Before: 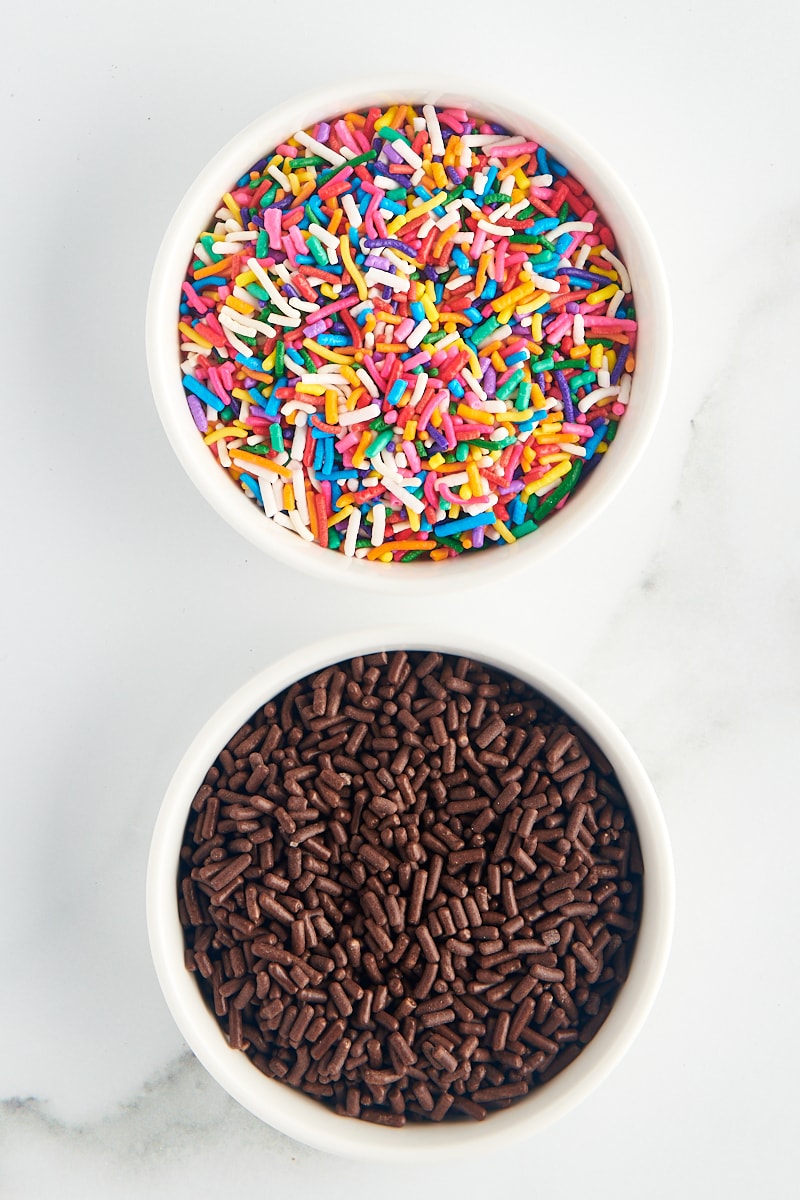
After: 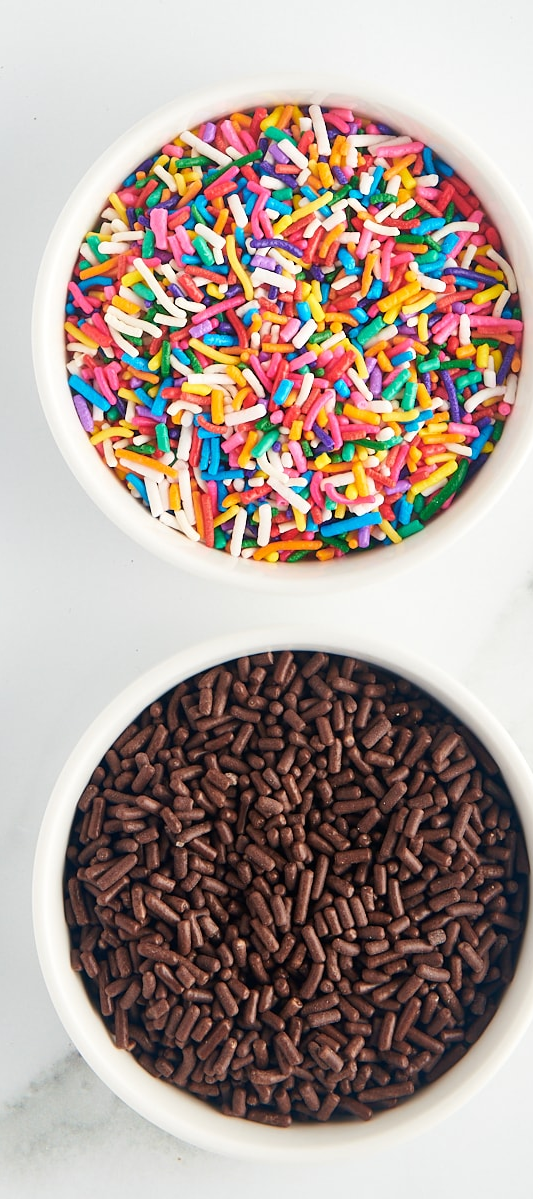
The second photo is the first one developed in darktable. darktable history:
crop and rotate: left 14.343%, right 18.974%
